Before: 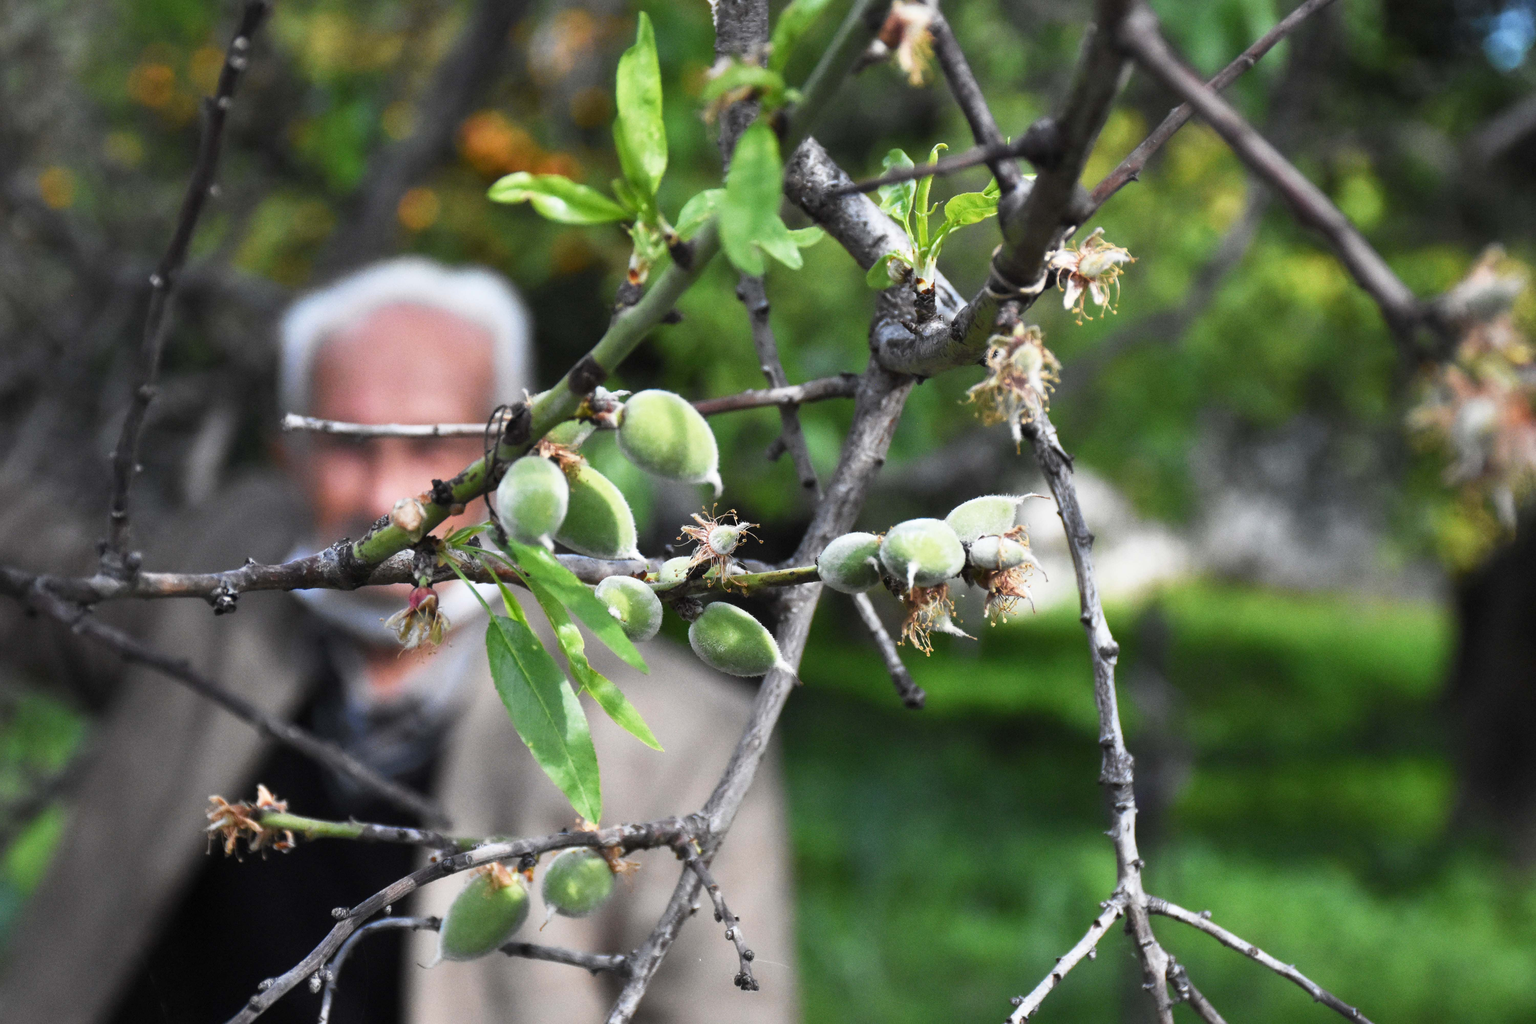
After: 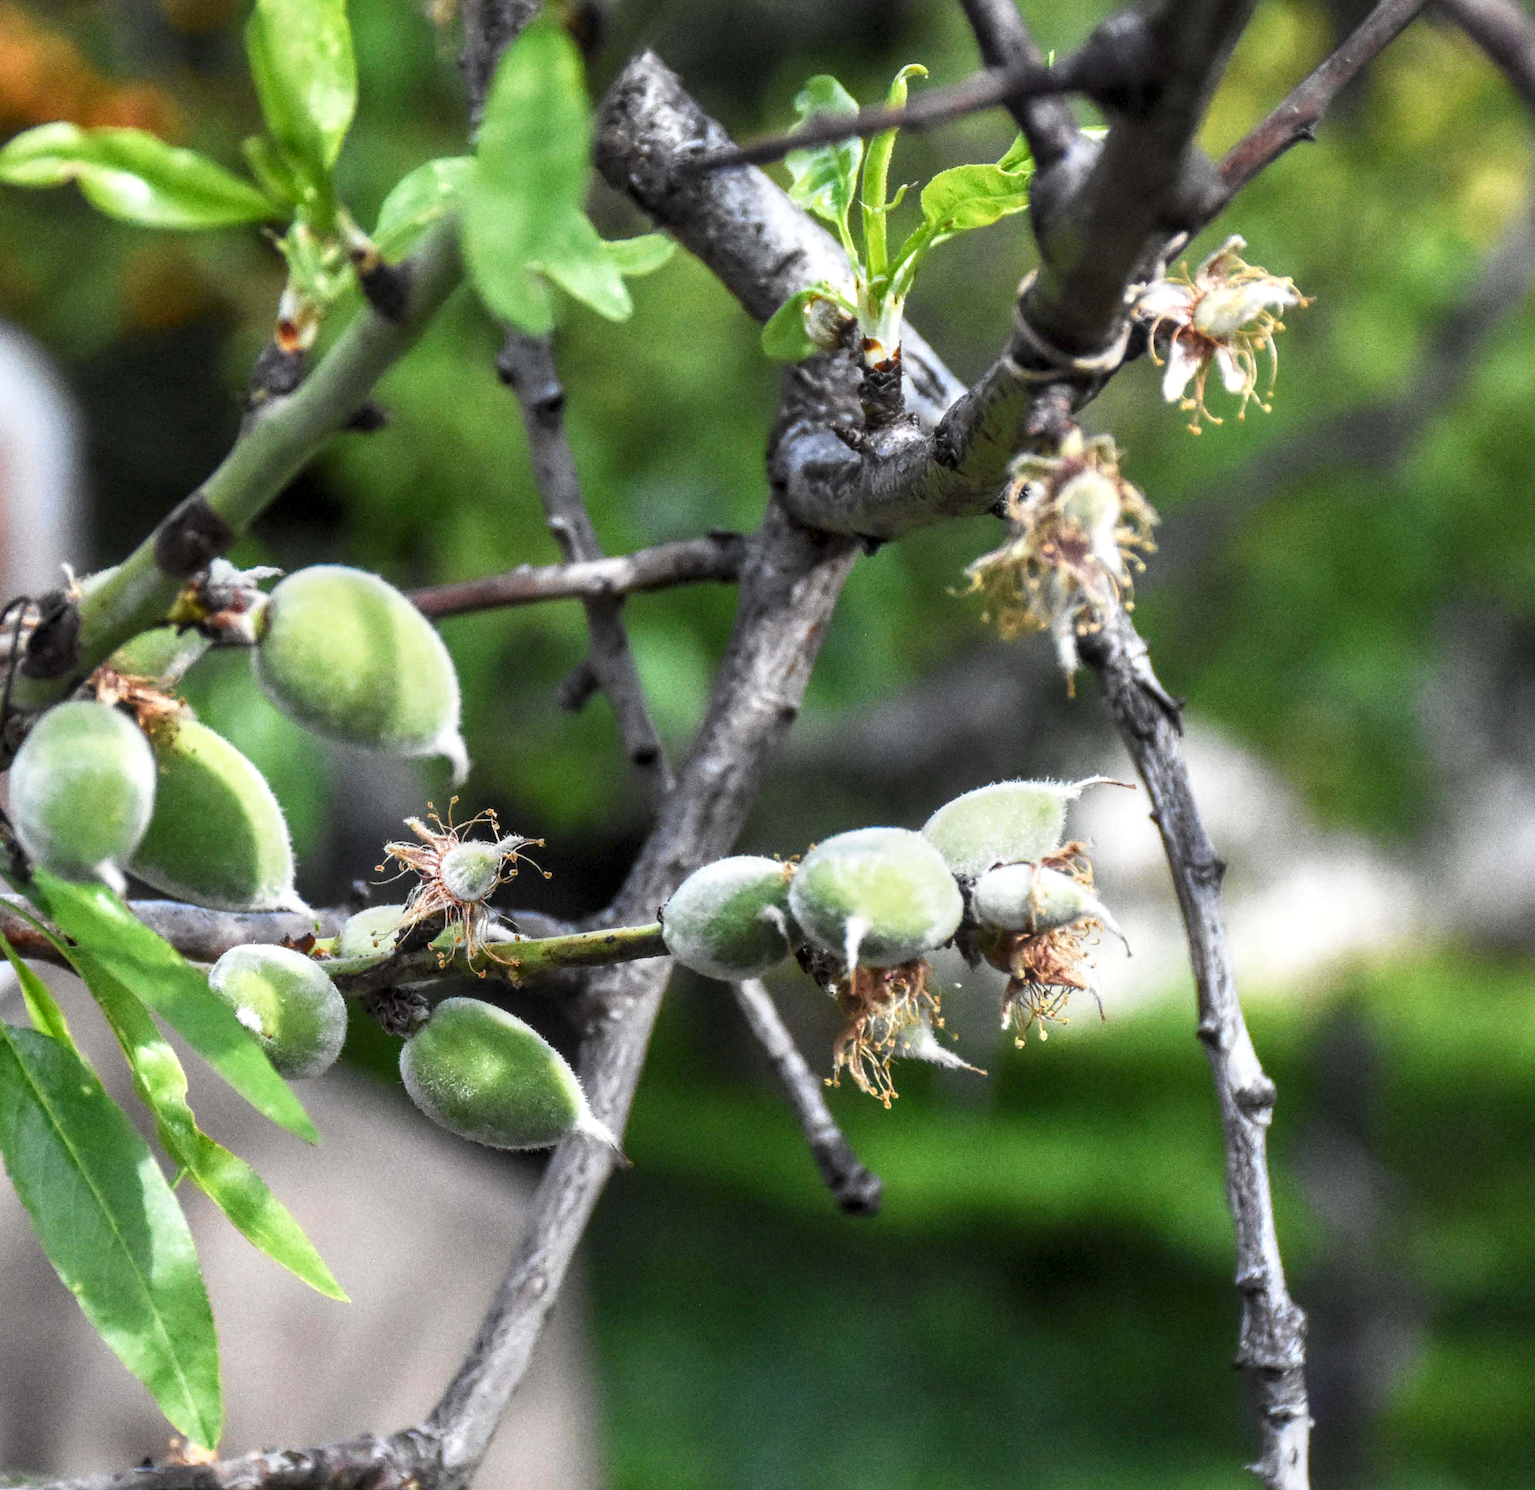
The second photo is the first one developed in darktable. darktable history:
crop: left 32.064%, top 10.947%, right 18.802%, bottom 17.526%
local contrast: highlights 61%, detail 143%, midtone range 0.422
color correction: highlights b* 0.01, saturation 1.06
